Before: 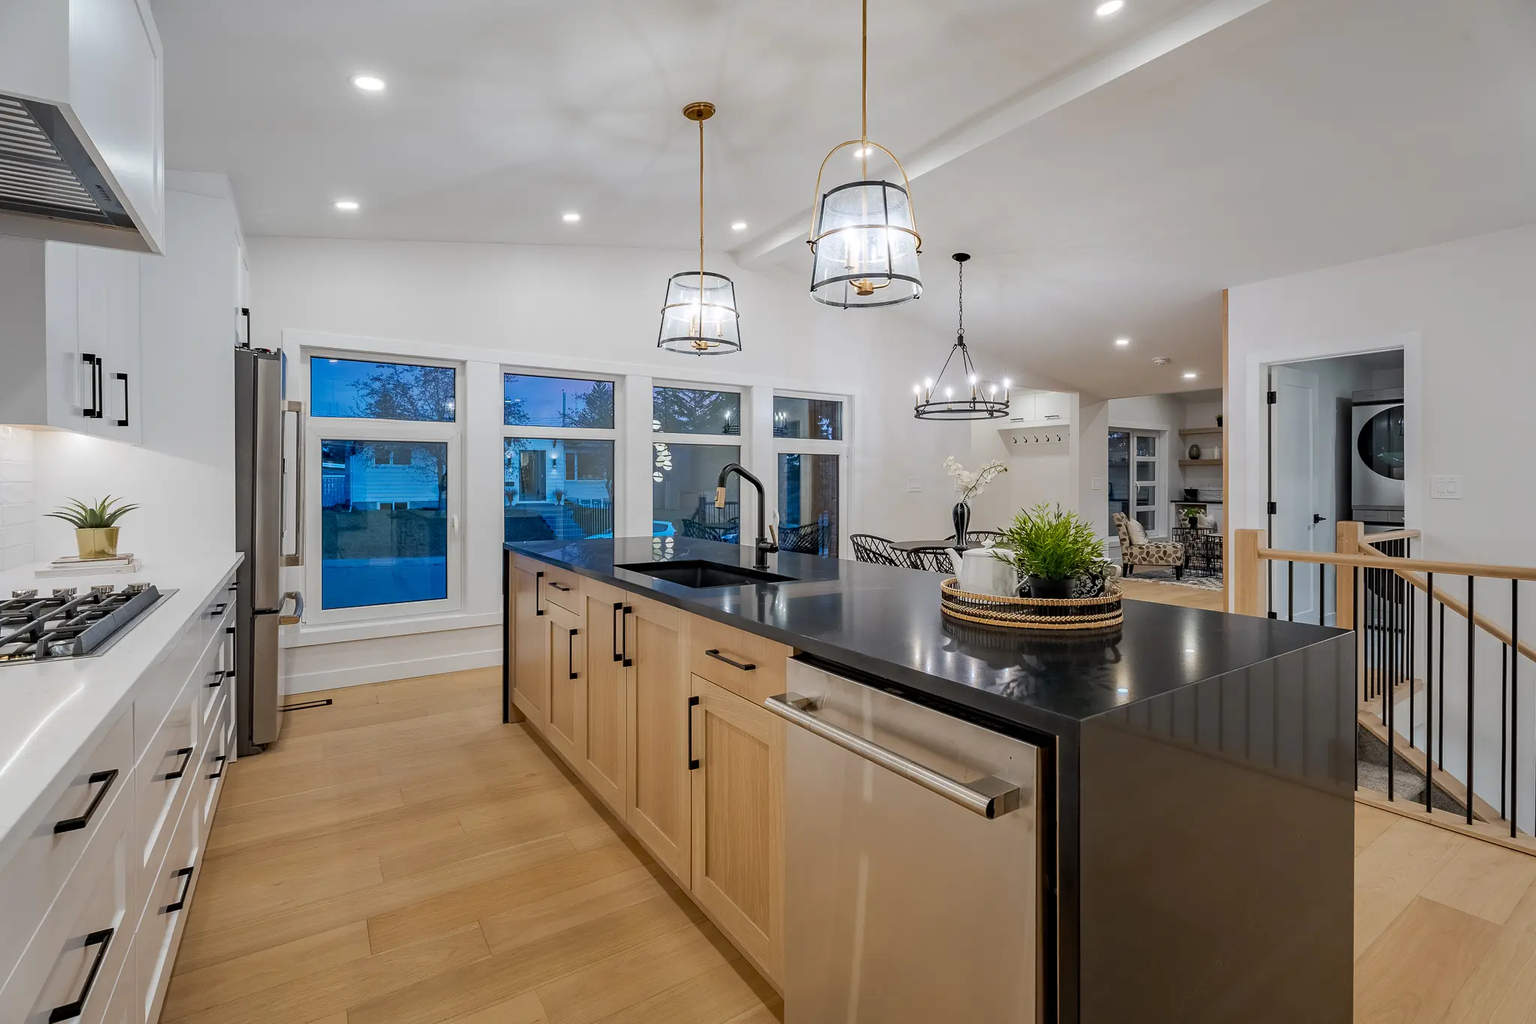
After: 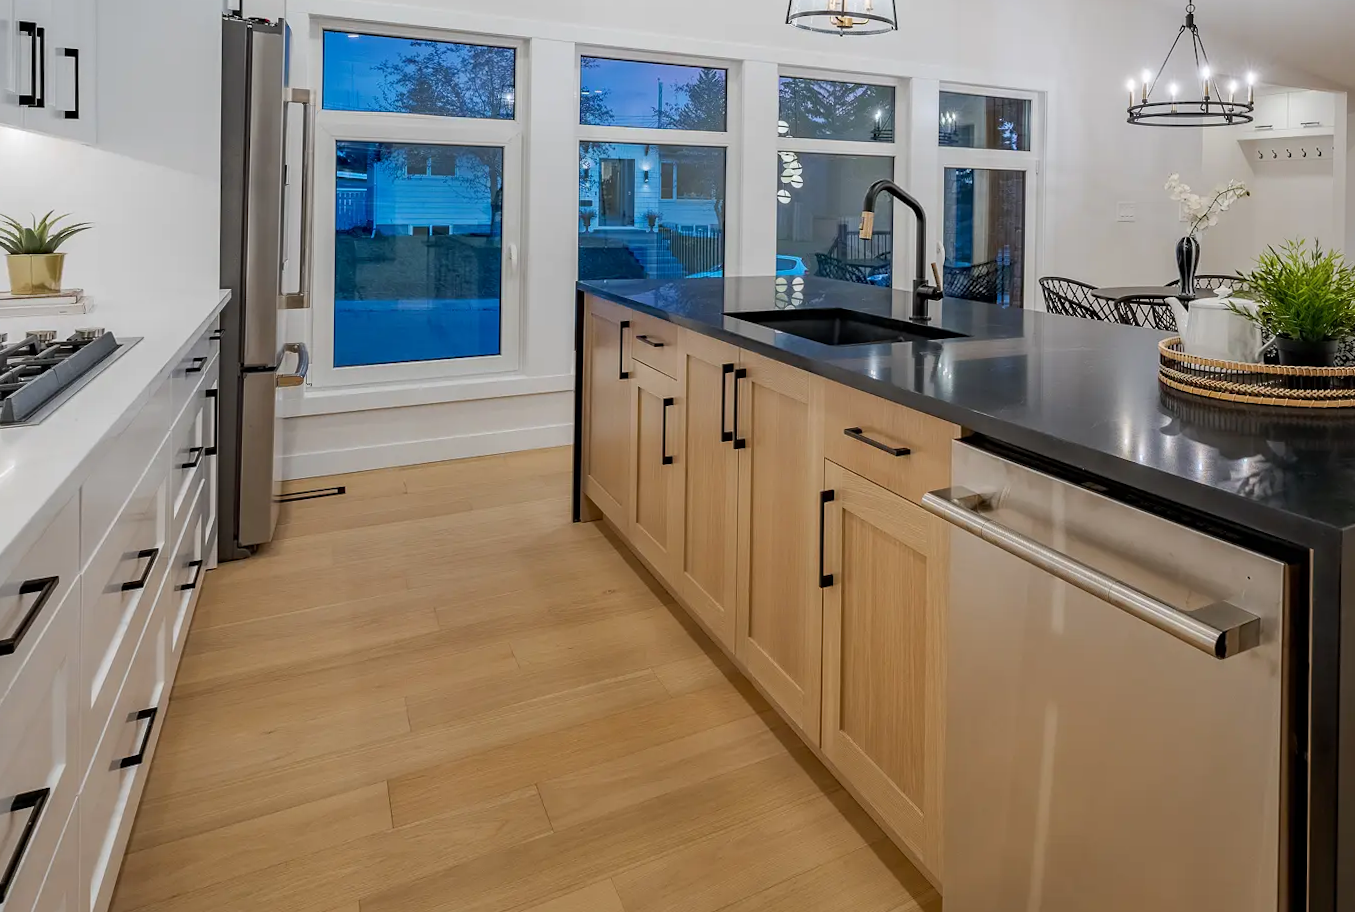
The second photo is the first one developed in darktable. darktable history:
crop and rotate: angle -0.812°, left 3.657%, top 31.703%, right 28.735%
